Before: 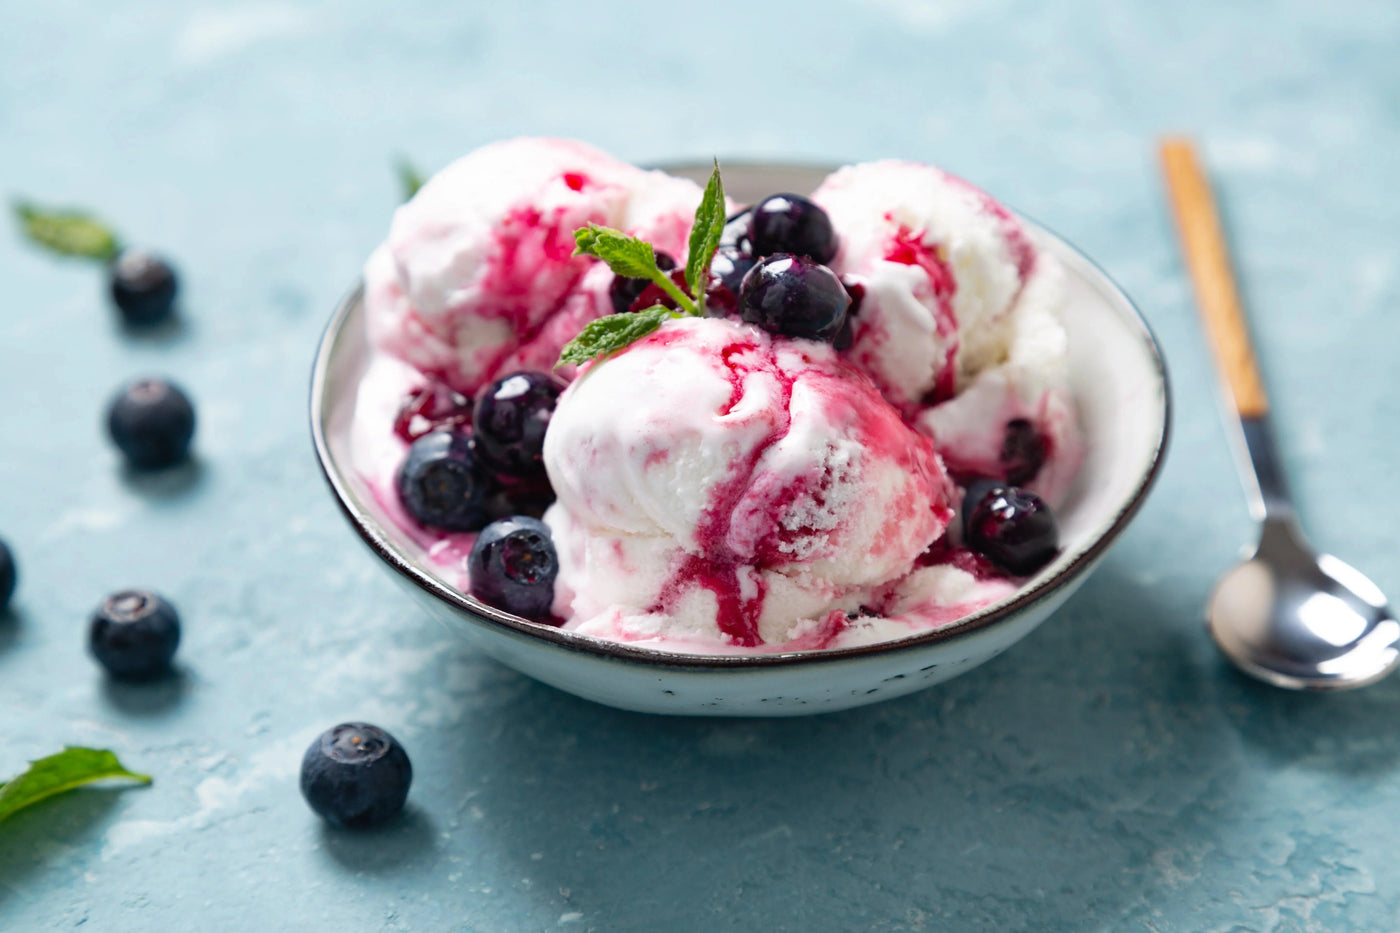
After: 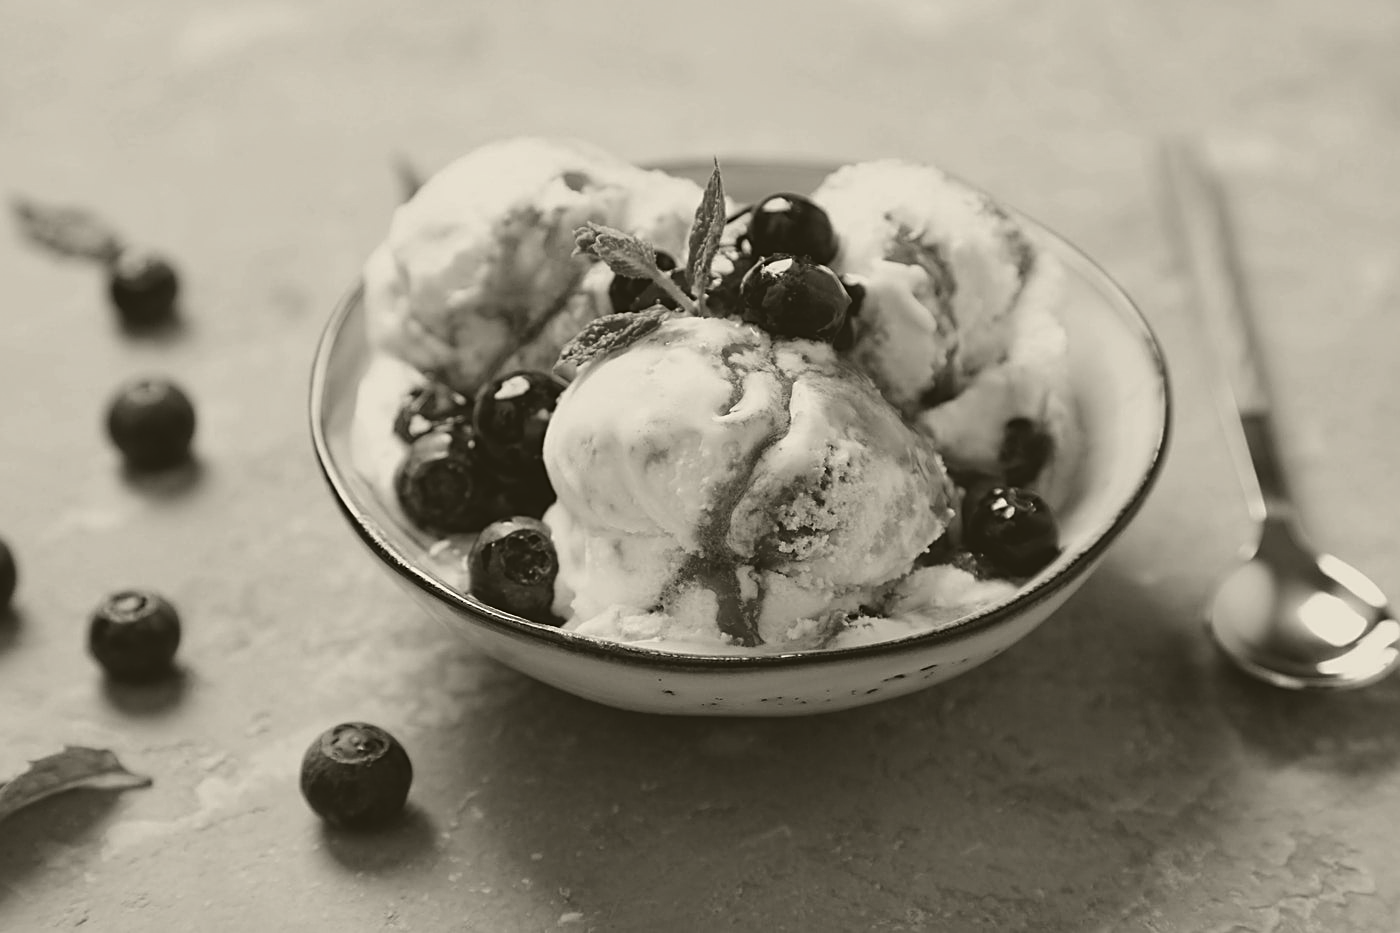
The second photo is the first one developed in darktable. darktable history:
colorize: hue 41.44°, saturation 22%, source mix 60%, lightness 10.61%
sharpen: on, module defaults
color correction: highlights a* -14.62, highlights b* -16.22, shadows a* 10.12, shadows b* 29.4
white balance: red 1.029, blue 0.92
tone equalizer: -8 EV -1.08 EV, -7 EV -1.01 EV, -6 EV -0.867 EV, -5 EV -0.578 EV, -3 EV 0.578 EV, -2 EV 0.867 EV, -1 EV 1.01 EV, +0 EV 1.08 EV, edges refinement/feathering 500, mask exposure compensation -1.57 EV, preserve details no
